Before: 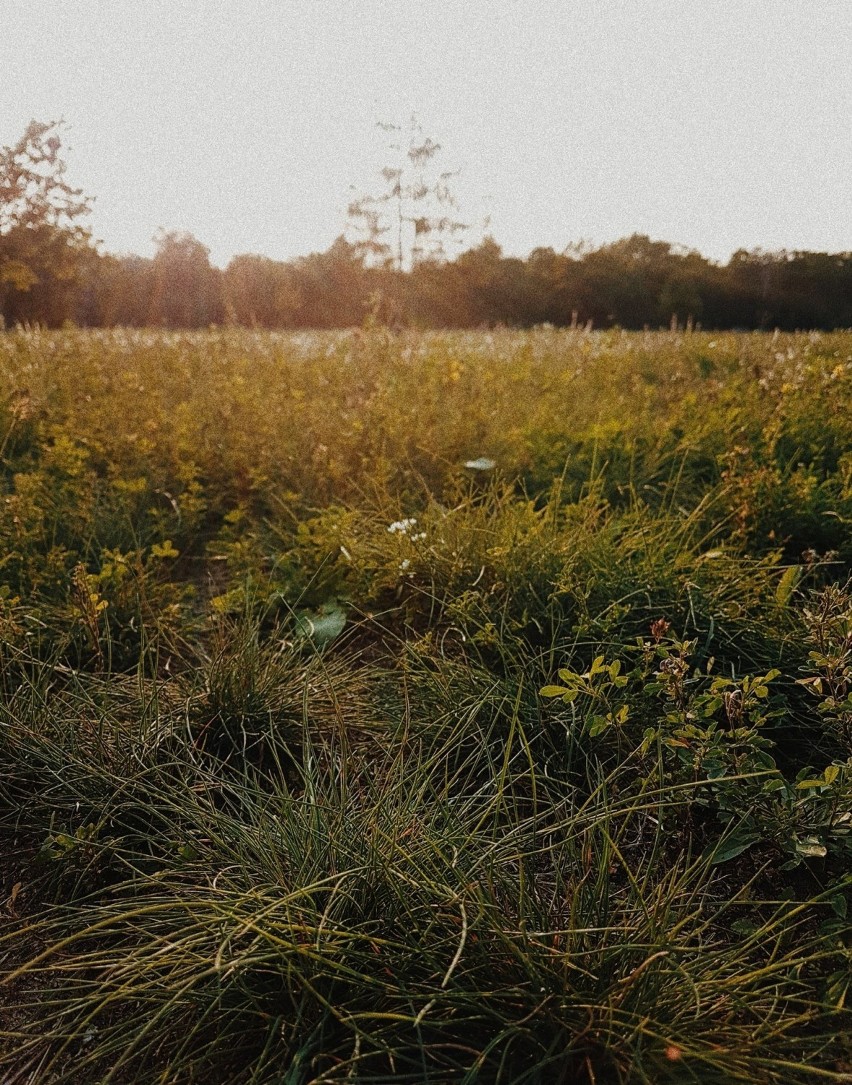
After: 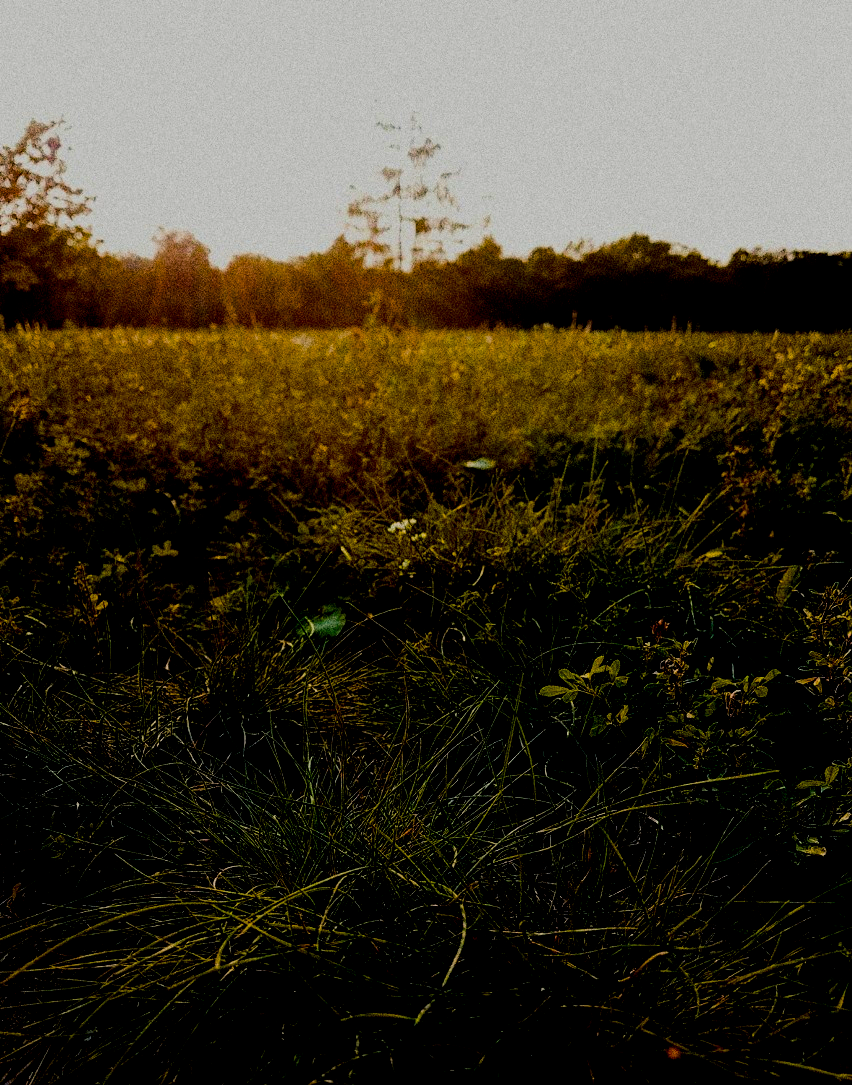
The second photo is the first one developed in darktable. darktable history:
filmic rgb: black relative exposure -7.5 EV, white relative exposure 4.99 EV, threshold 2.94 EV, hardness 3.32, contrast 1.297, enable highlight reconstruction true
contrast brightness saturation: brightness -0.195, saturation 0.084
haze removal: compatibility mode true, adaptive false
exposure: black level correction 0.047, exposure 0.012 EV, compensate exposure bias true, compensate highlight preservation false
color balance rgb: shadows lift › chroma 7.309%, shadows lift › hue 245.3°, linear chroma grading › mid-tones 7.728%, perceptual saturation grading › global saturation 59.32%, perceptual saturation grading › highlights 19.654%, perceptual saturation grading › shadows -49.987%, global vibrance 20%
